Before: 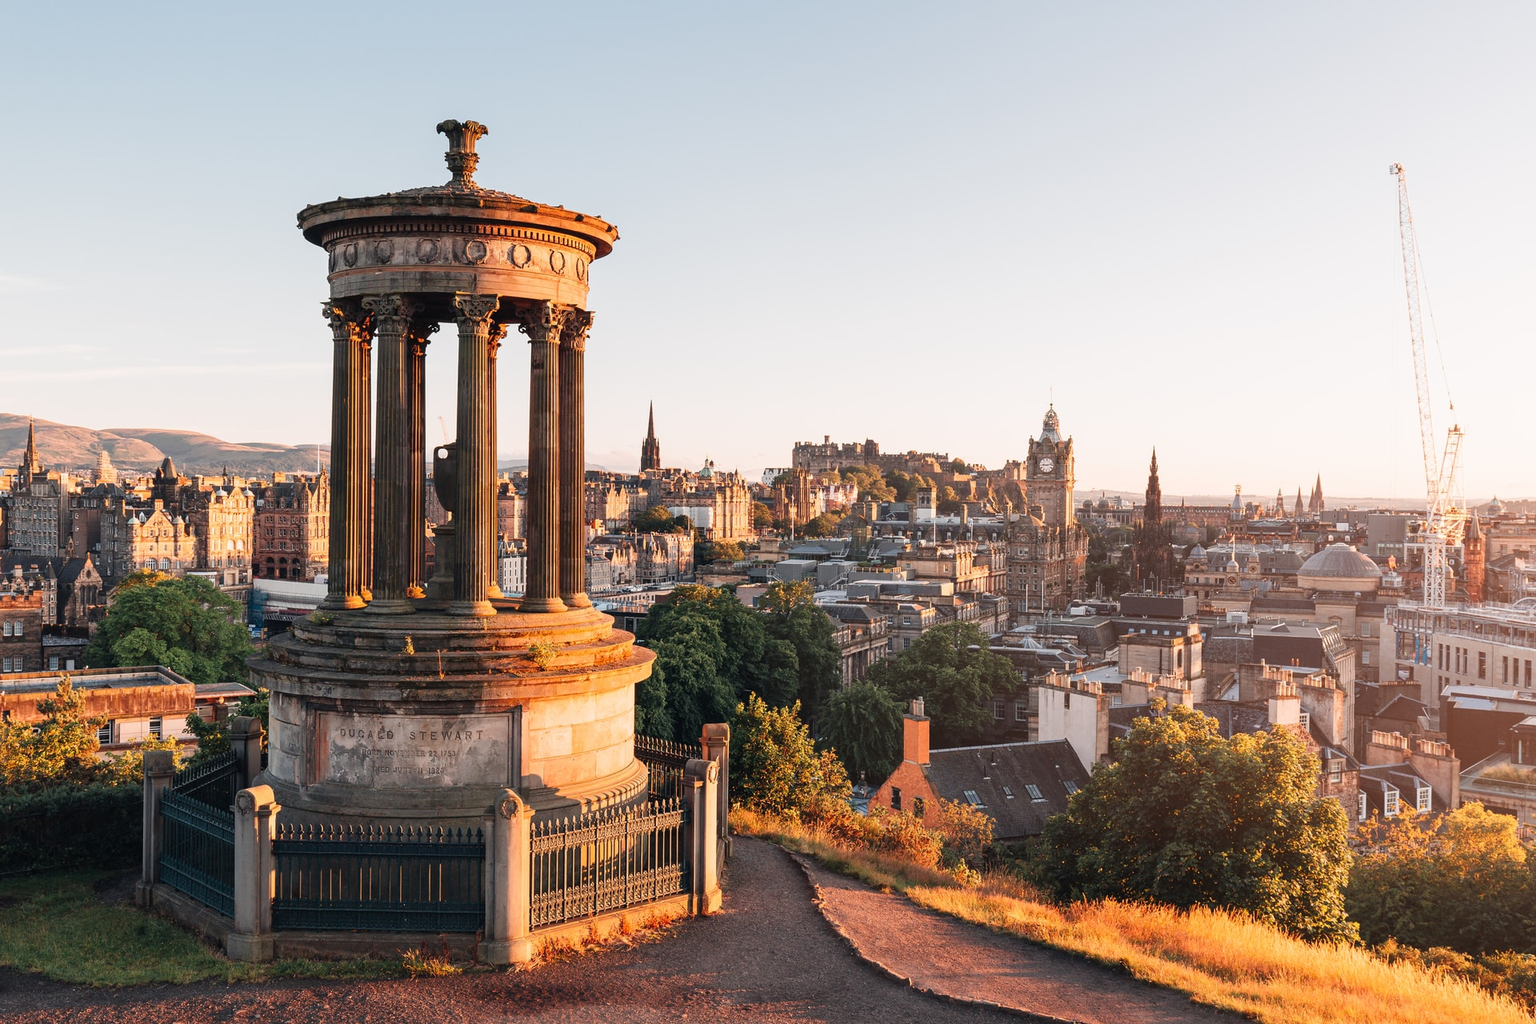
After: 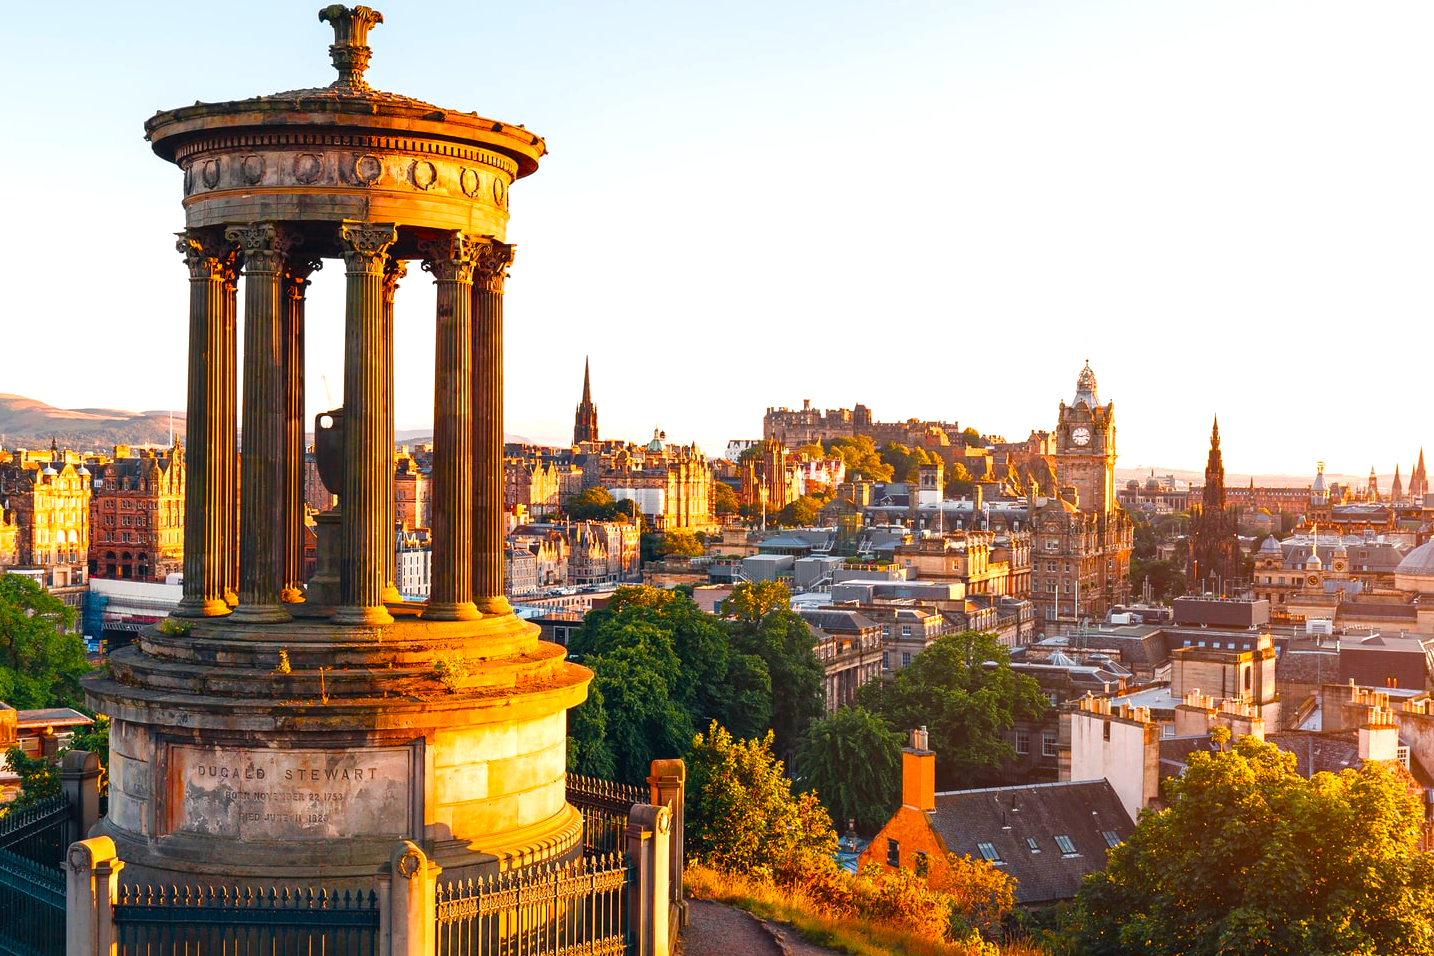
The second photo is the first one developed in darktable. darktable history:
crop and rotate: left 11.831%, top 11.346%, right 13.429%, bottom 13.899%
color balance rgb: linear chroma grading › shadows 10%, linear chroma grading › highlights 10%, linear chroma grading › global chroma 15%, linear chroma grading › mid-tones 15%, perceptual saturation grading › global saturation 40%, perceptual saturation grading › highlights -25%, perceptual saturation grading › mid-tones 35%, perceptual saturation grading › shadows 35%, perceptual brilliance grading › global brilliance 11.29%, global vibrance 11.29%
